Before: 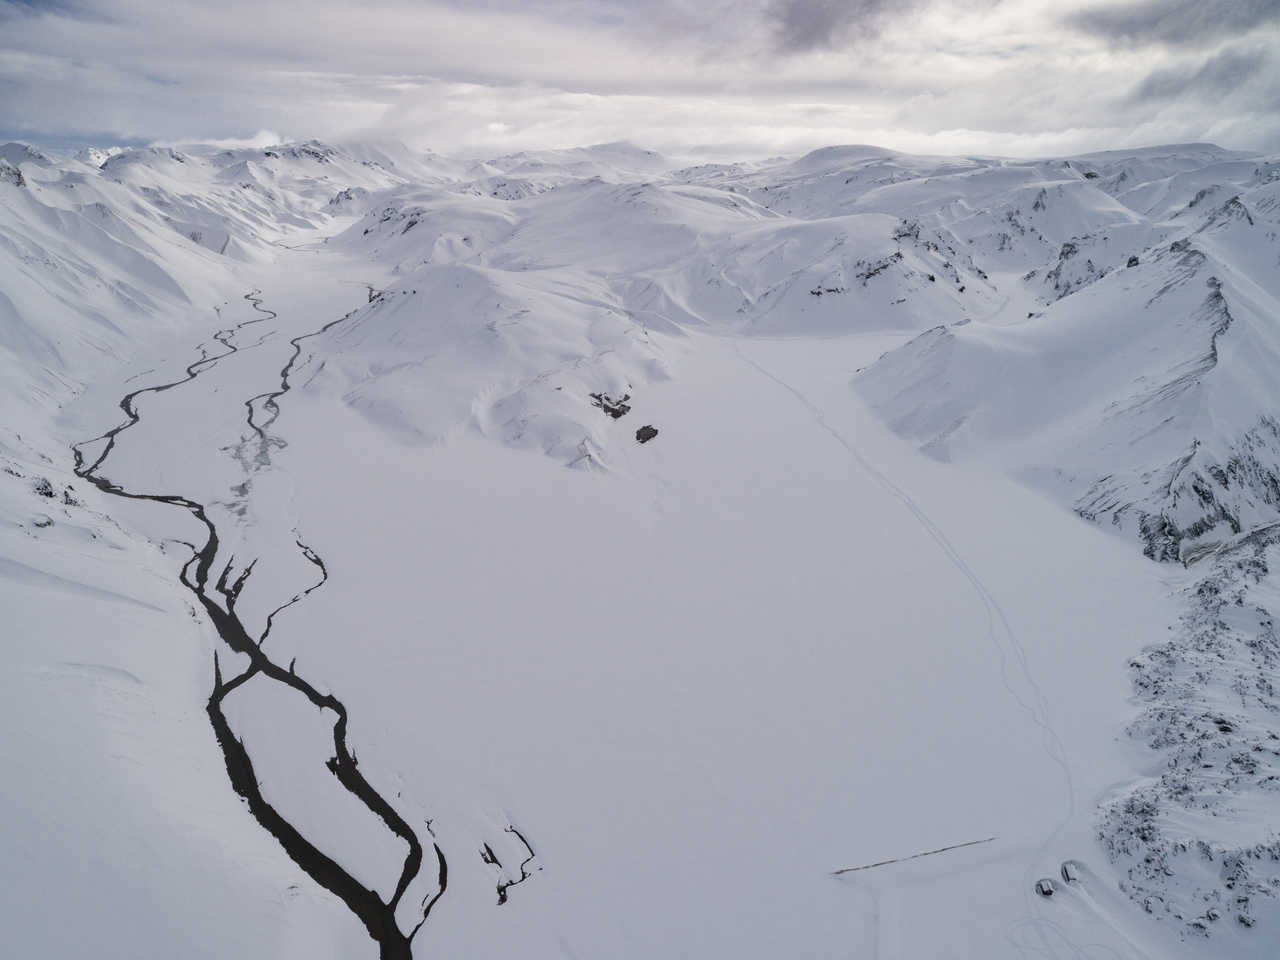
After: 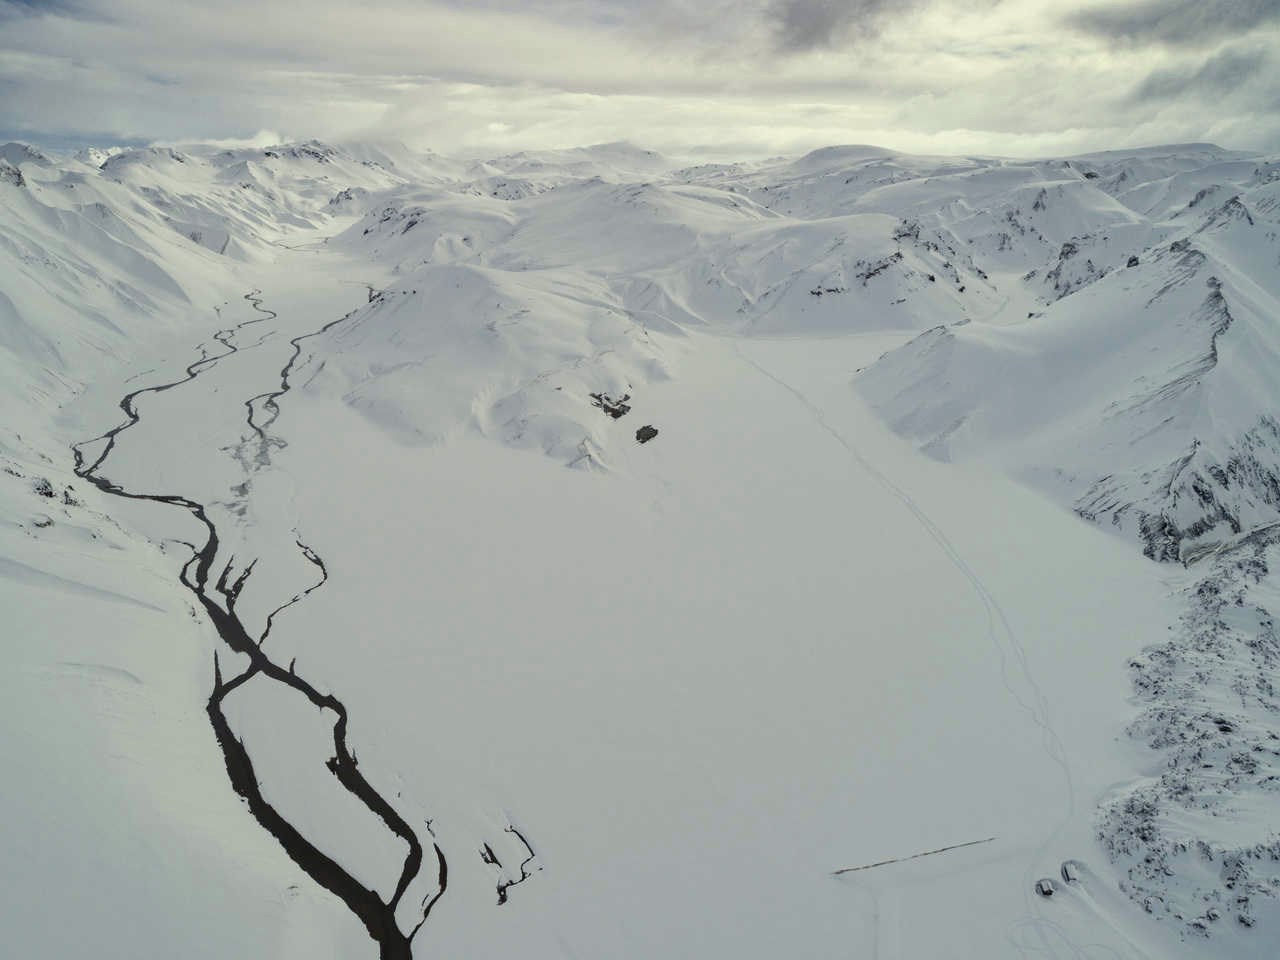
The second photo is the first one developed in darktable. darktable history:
color correction: highlights a* -5.74, highlights b* 10.79
